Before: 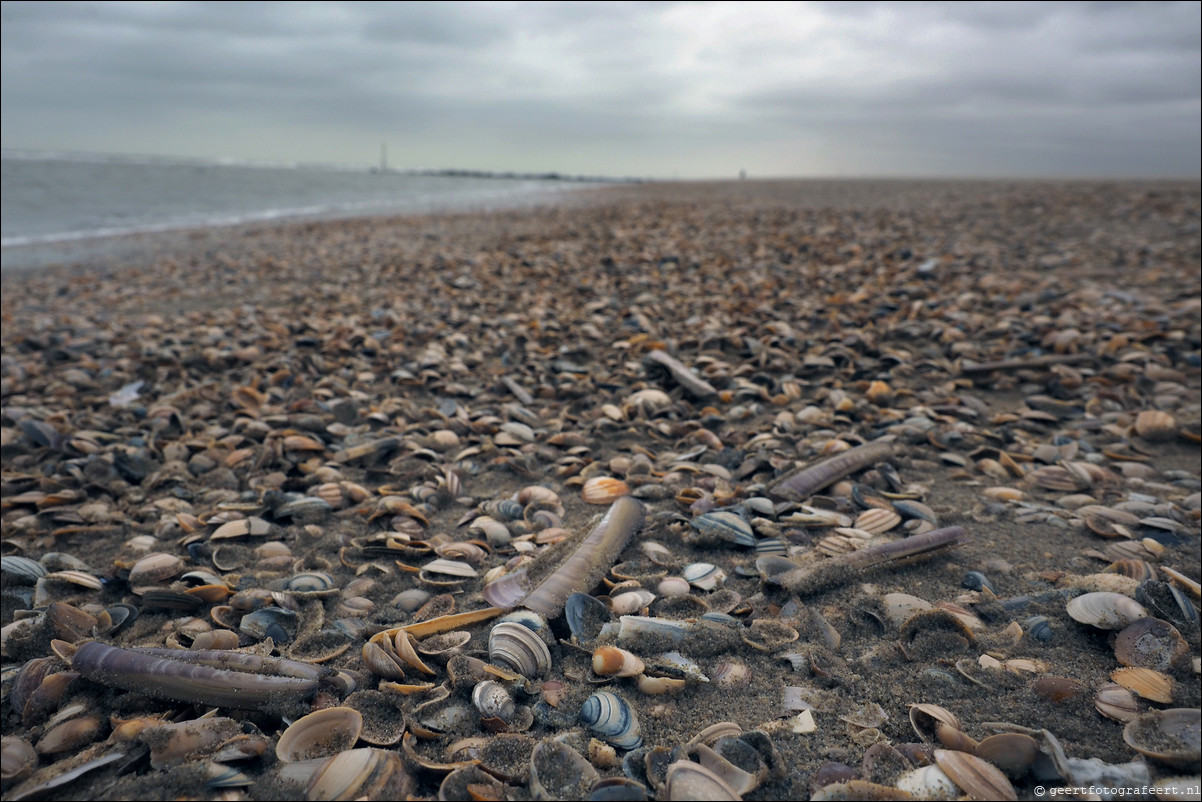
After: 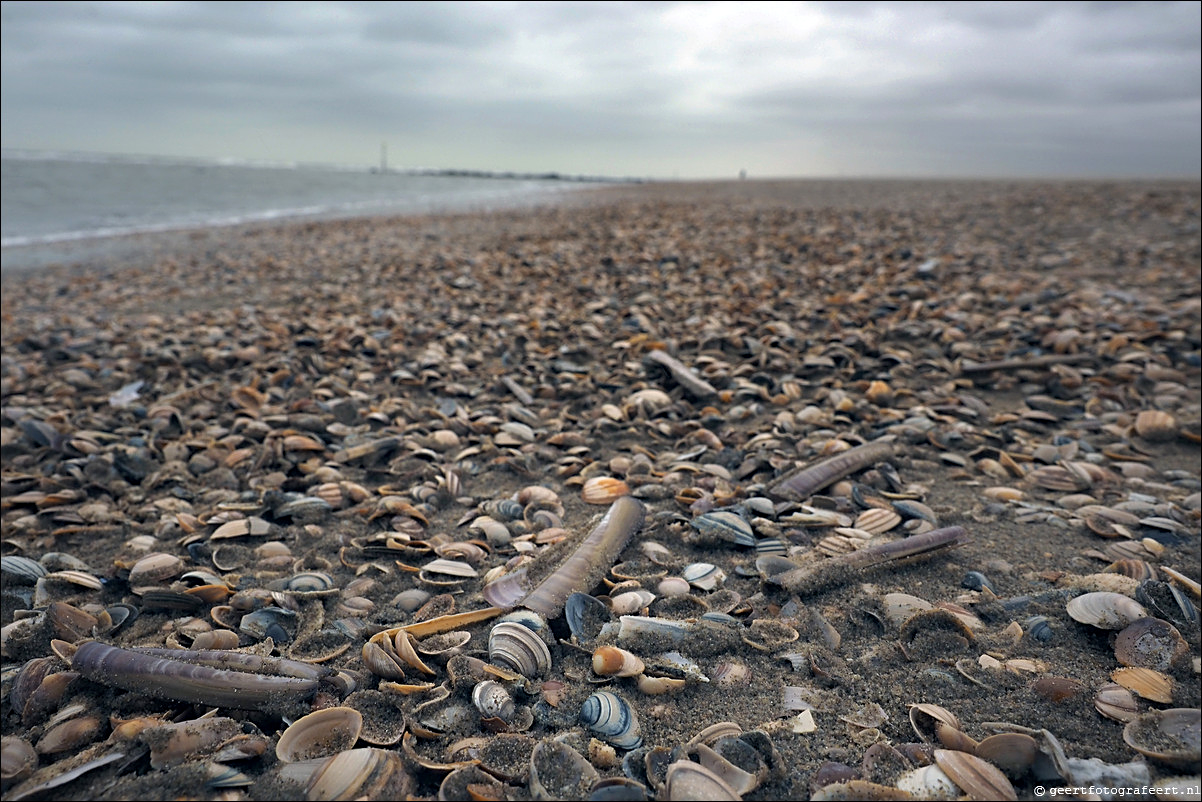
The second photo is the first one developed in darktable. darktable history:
sharpen: on, module defaults
exposure: exposure 0.203 EV, compensate highlight preservation false
